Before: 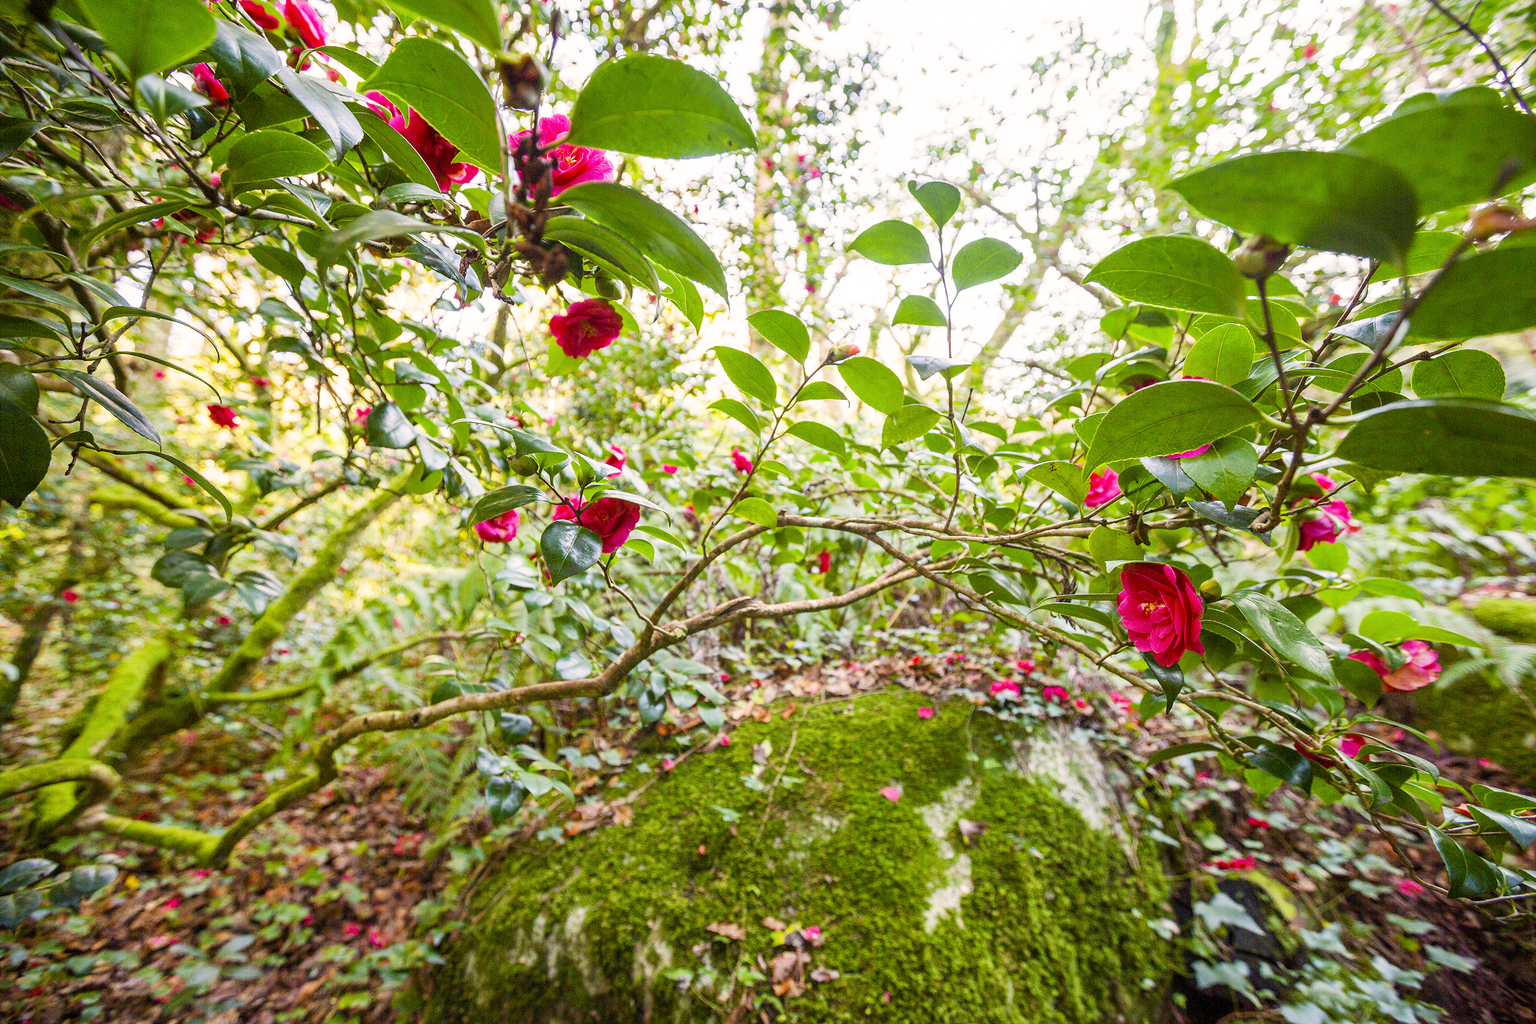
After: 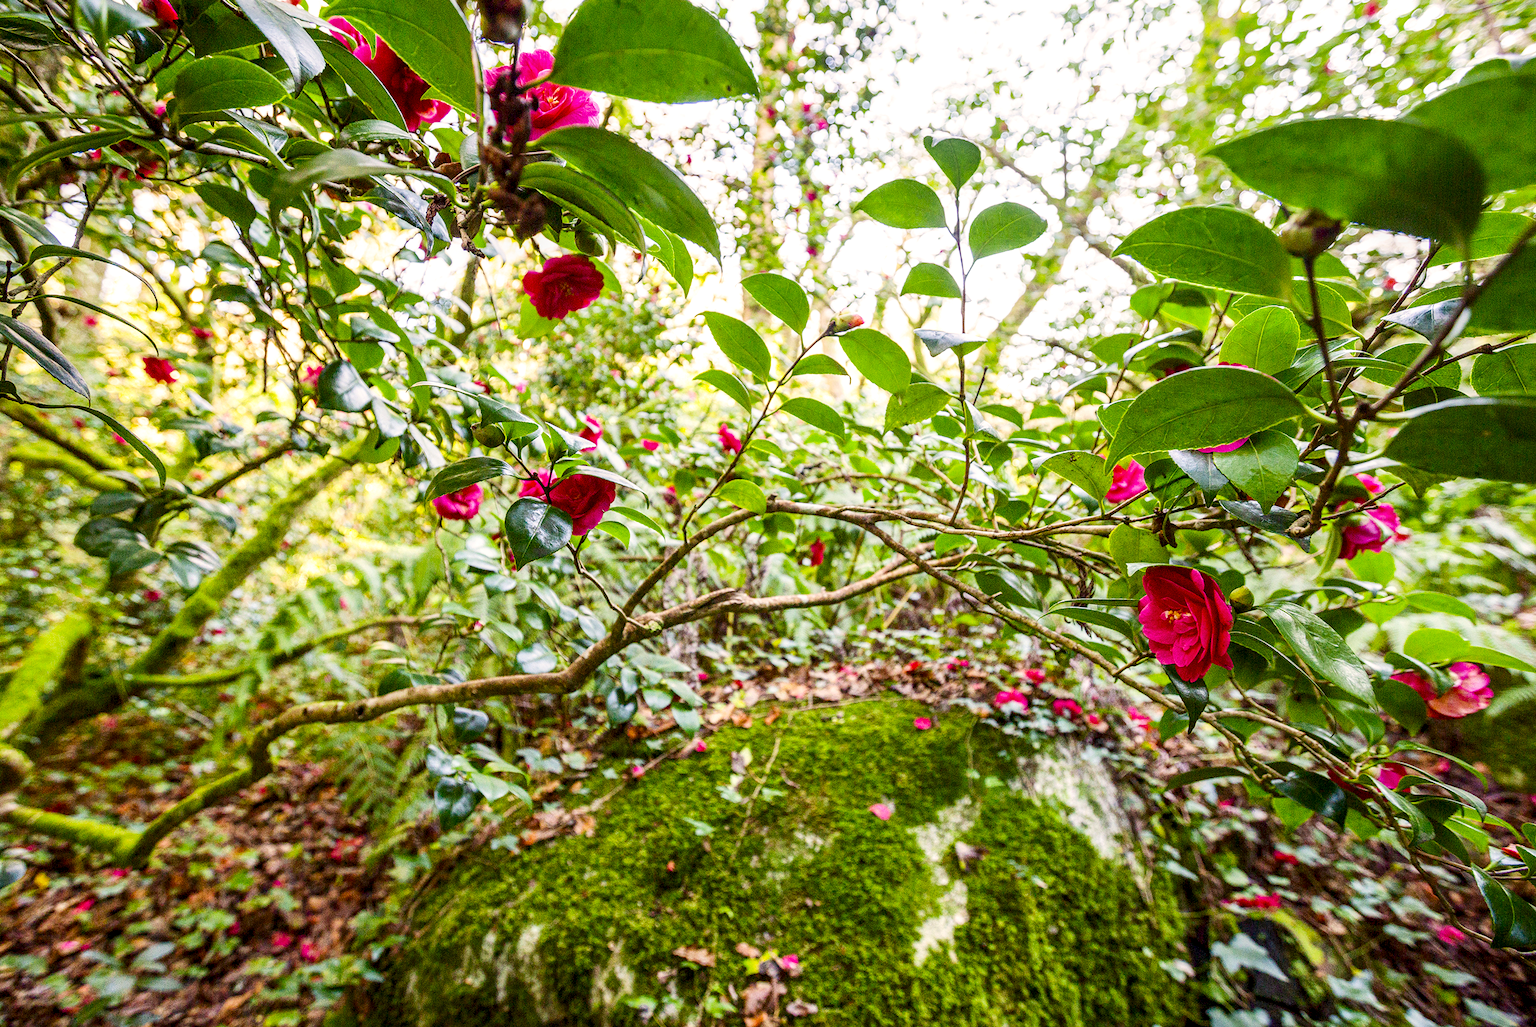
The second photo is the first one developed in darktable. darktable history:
contrast brightness saturation: contrast 0.129, brightness -0.06, saturation 0.15
crop and rotate: angle -1.97°, left 3.073%, top 3.897%, right 1.614%, bottom 0.451%
local contrast: shadows 93%, midtone range 0.495
